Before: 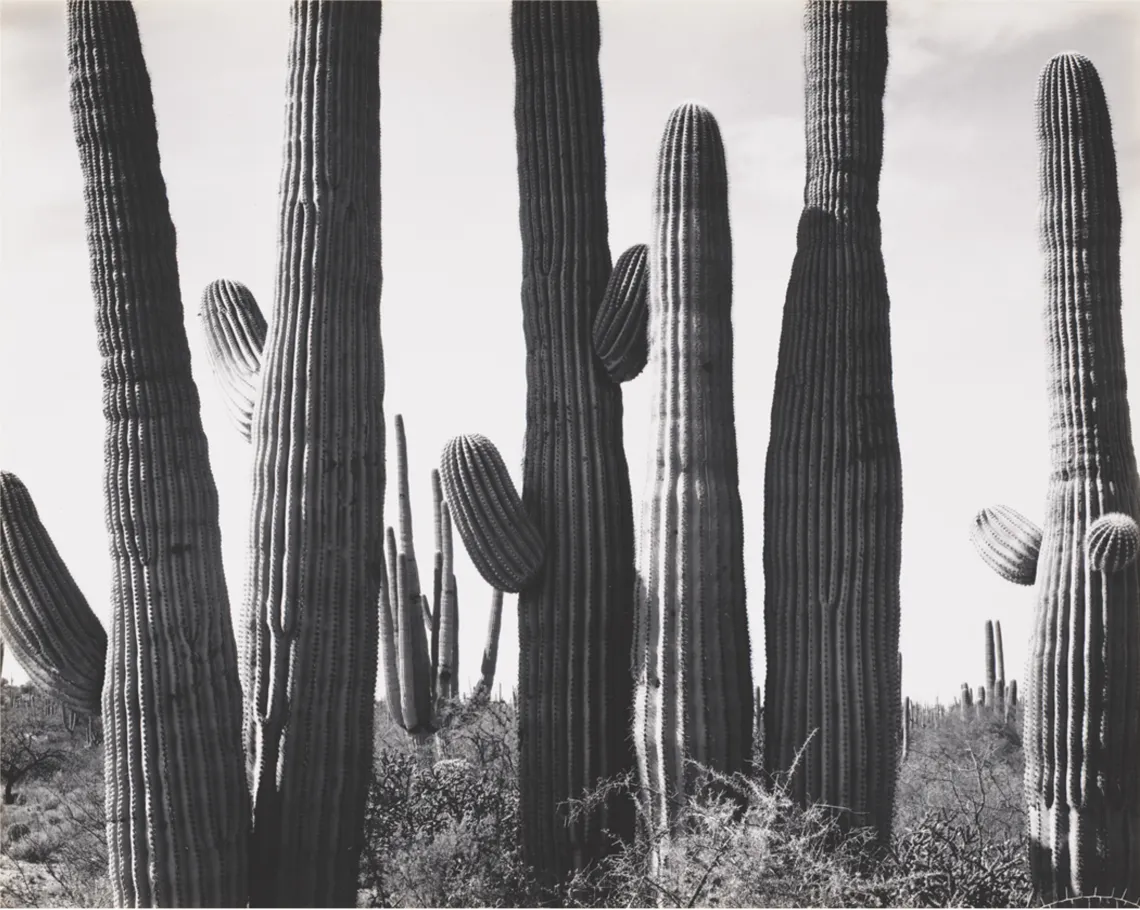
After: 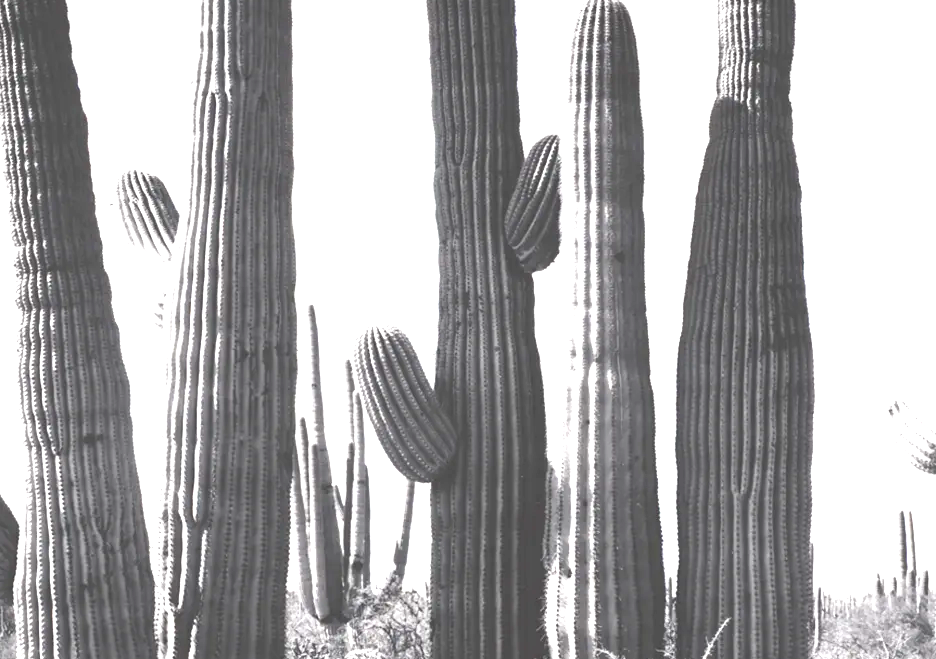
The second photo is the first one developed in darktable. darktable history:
exposure: black level correction 0, exposure 1.477 EV, compensate highlight preservation false
crop: left 7.728%, top 12.147%, right 10.123%, bottom 15.392%
